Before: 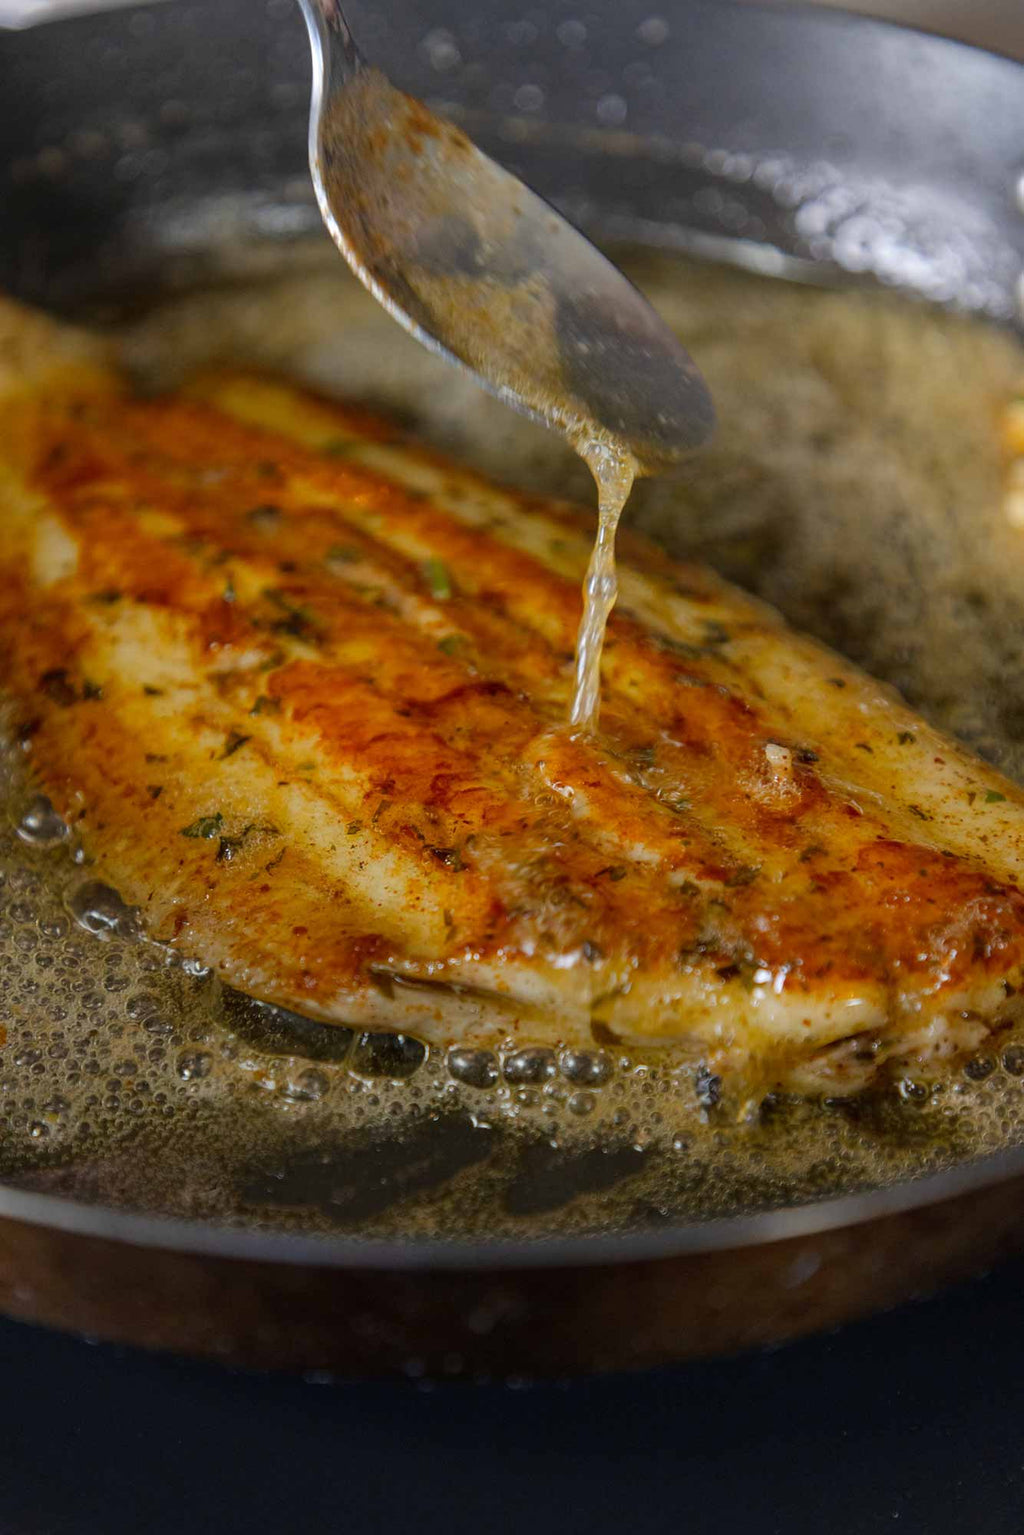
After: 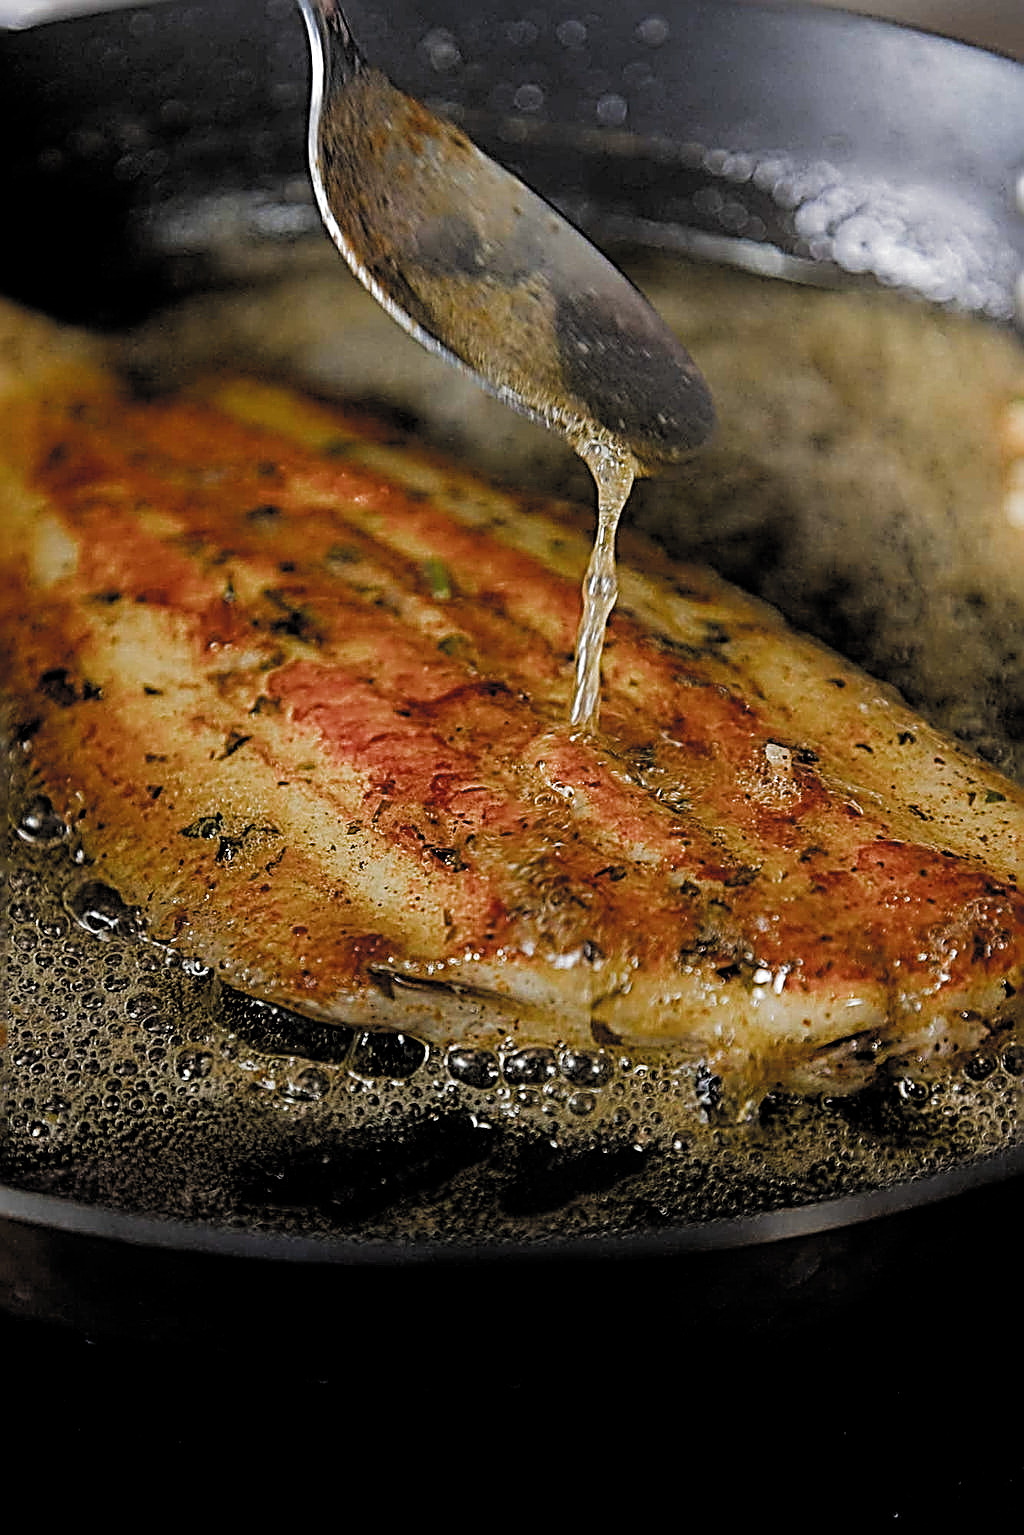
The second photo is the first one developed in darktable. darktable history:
contrast equalizer: octaves 7, y [[0.5, 0.486, 0.447, 0.446, 0.489, 0.5], [0.5 ×6], [0.5 ×6], [0 ×6], [0 ×6]]
filmic rgb: black relative exposure -3.67 EV, white relative exposure 2.43 EV, hardness 3.28, color science v5 (2021), contrast in shadows safe, contrast in highlights safe
sharpen: radius 3.145, amount 1.735
